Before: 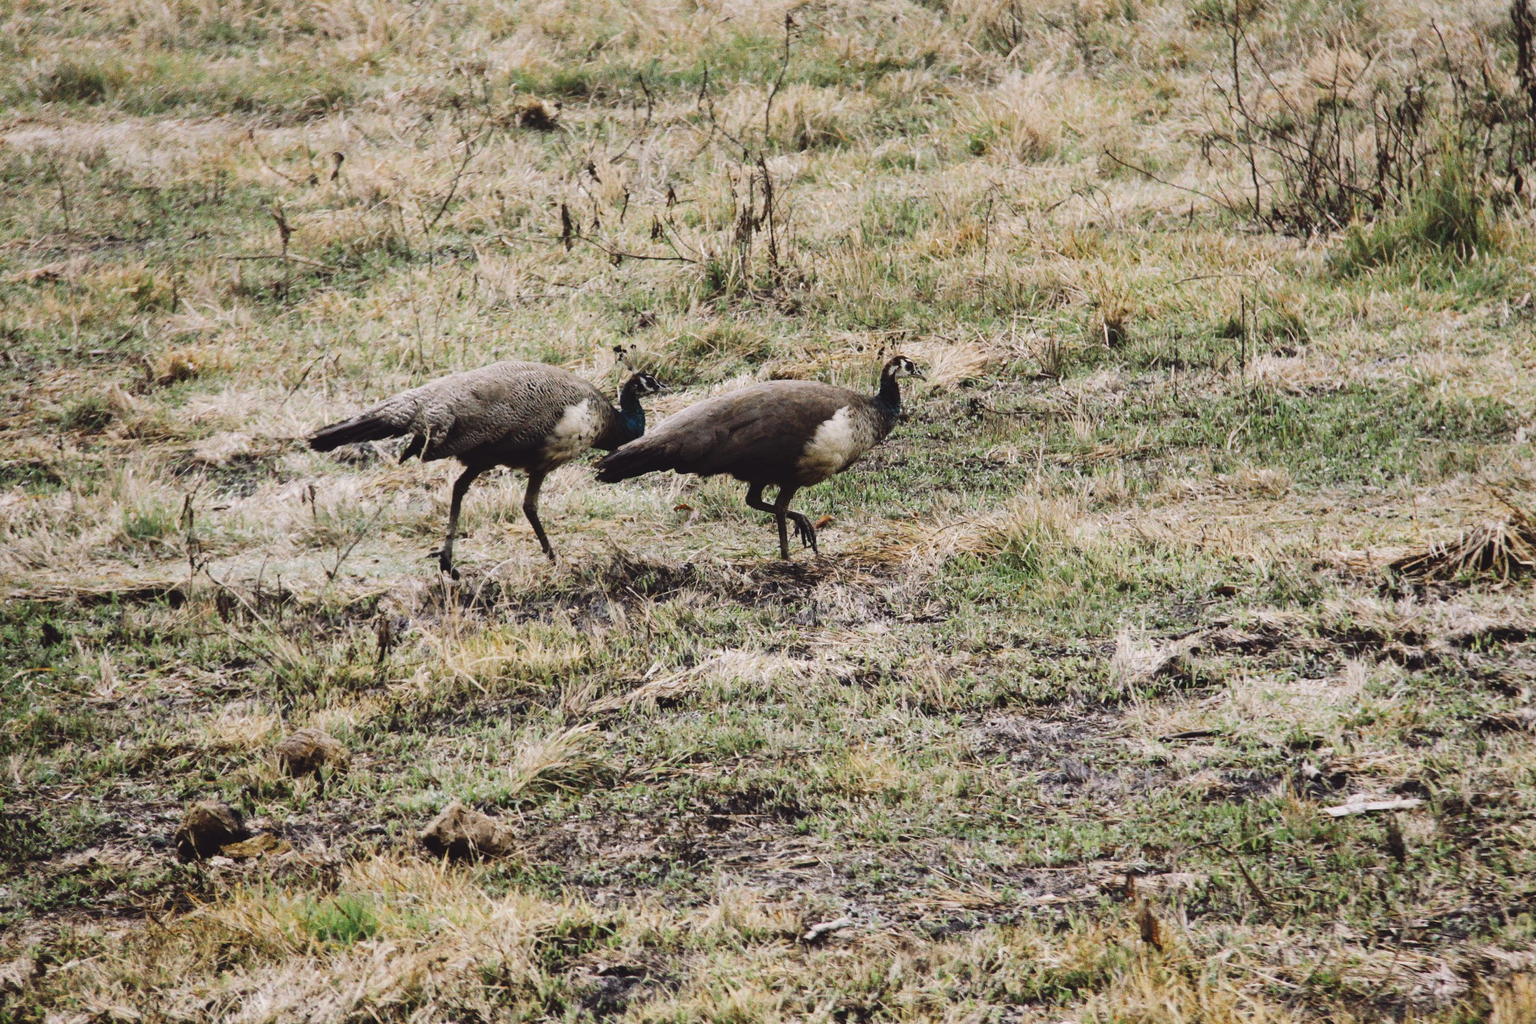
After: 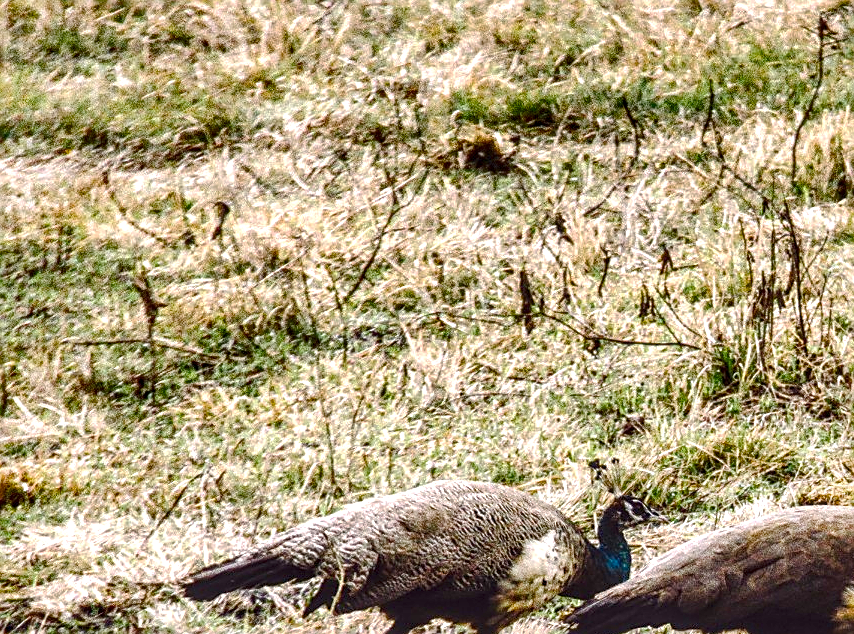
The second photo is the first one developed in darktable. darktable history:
base curve: curves: ch0 [(0, 0) (0.235, 0.266) (0.503, 0.496) (0.786, 0.72) (1, 1)], preserve colors none
exposure: black level correction 0, exposure 0.699 EV, compensate highlight preservation false
local contrast: highlights 2%, shadows 6%, detail 182%
crop and rotate: left 11.222%, top 0.099%, right 47.054%, bottom 53.387%
sharpen: on, module defaults
color balance rgb: perceptual saturation grading › global saturation 23.541%, perceptual saturation grading › highlights -24.681%, perceptual saturation grading › mid-tones 23.714%, perceptual saturation grading › shadows 40.596%, global vibrance 41.137%
shadows and highlights: shadows color adjustment 97.68%, soften with gaussian
